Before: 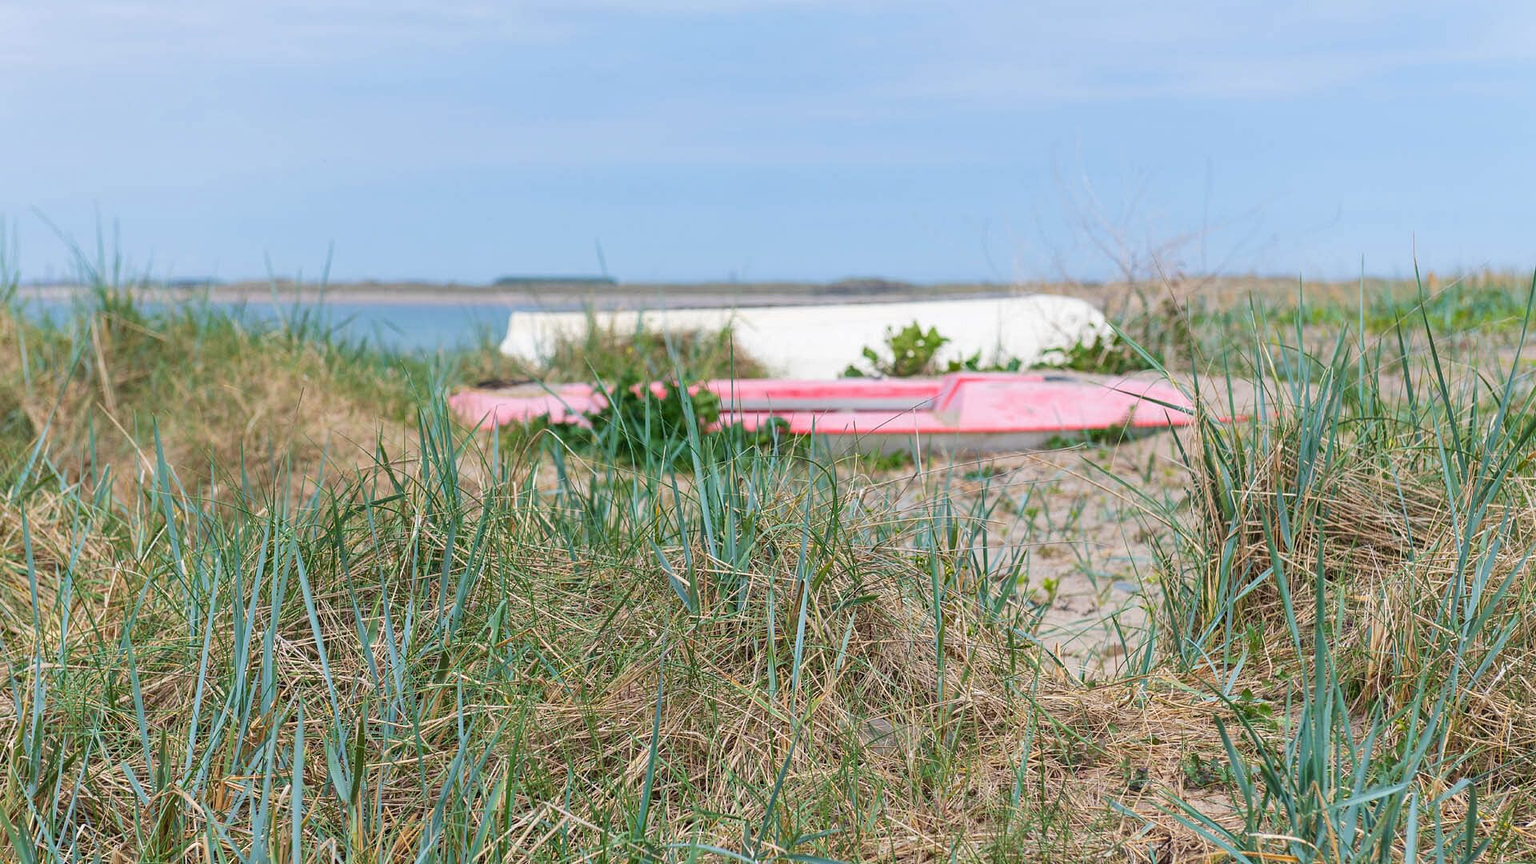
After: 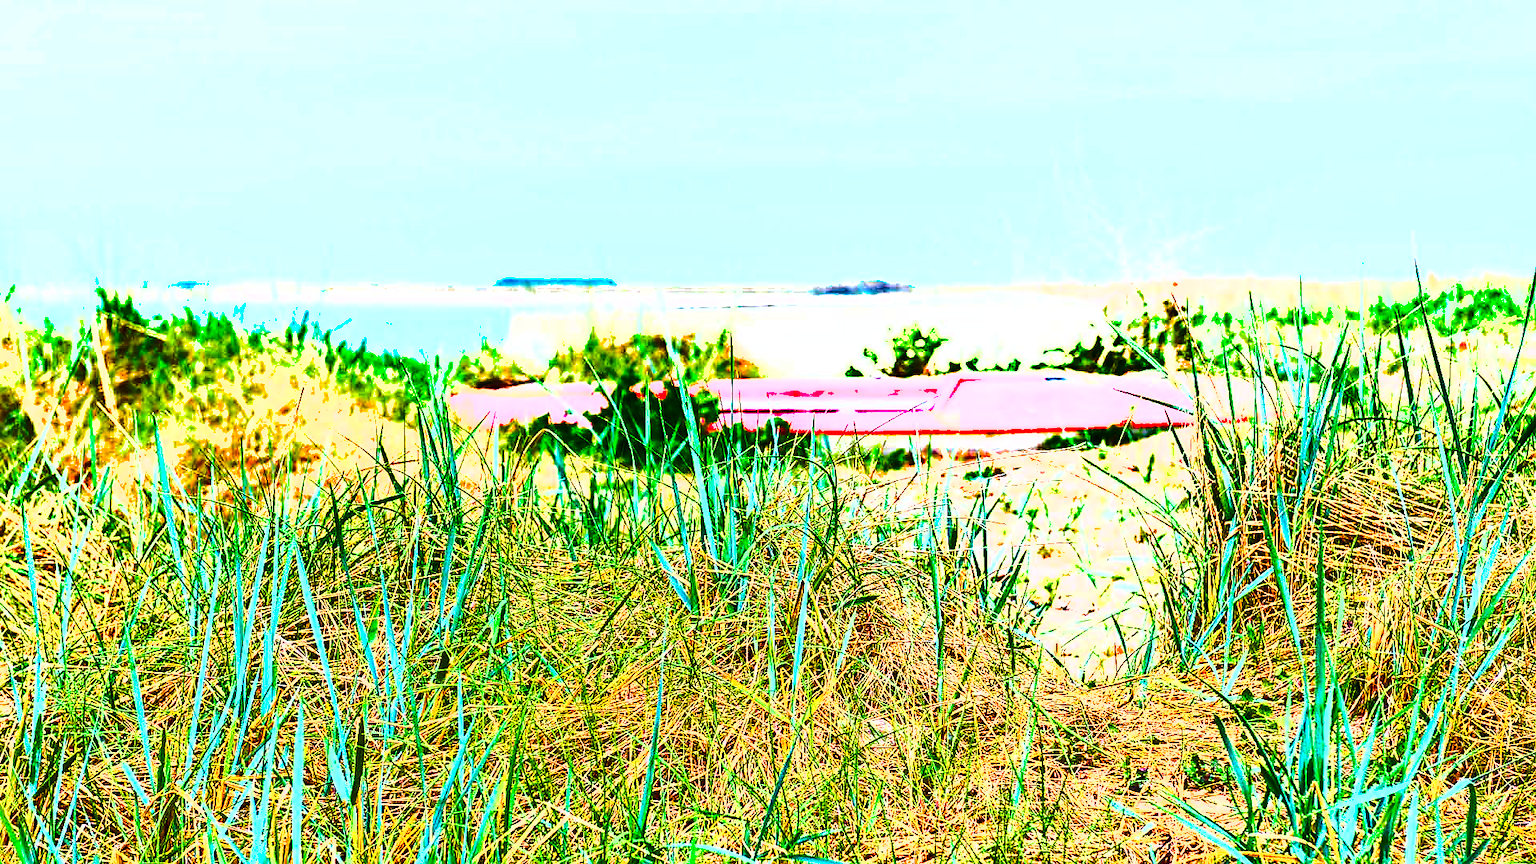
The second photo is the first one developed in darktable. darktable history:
color balance rgb: linear chroma grading › global chroma 20%, perceptual saturation grading › global saturation 65%, perceptual saturation grading › highlights 60%, perceptual saturation grading › mid-tones 50%, perceptual saturation grading › shadows 50%, perceptual brilliance grading › global brilliance 30%, perceptual brilliance grading › highlights 50%, perceptual brilliance grading › mid-tones 50%, perceptual brilliance grading › shadows -22%, global vibrance 20%
tone curve: curves: ch0 [(0, 0) (0.126, 0.086) (0.338, 0.327) (0.494, 0.55) (0.703, 0.762) (1, 1)]; ch1 [(0, 0) (0.346, 0.324) (0.45, 0.431) (0.5, 0.5) (0.522, 0.517) (0.55, 0.578) (1, 1)]; ch2 [(0, 0) (0.44, 0.424) (0.501, 0.499) (0.554, 0.563) (0.622, 0.667) (0.707, 0.746) (1, 1)], color space Lab, independent channels, preserve colors none
sharpen: on, module defaults
shadows and highlights: radius 108.52, shadows 44.07, highlights -67.8, low approximation 0.01, soften with gaussian
